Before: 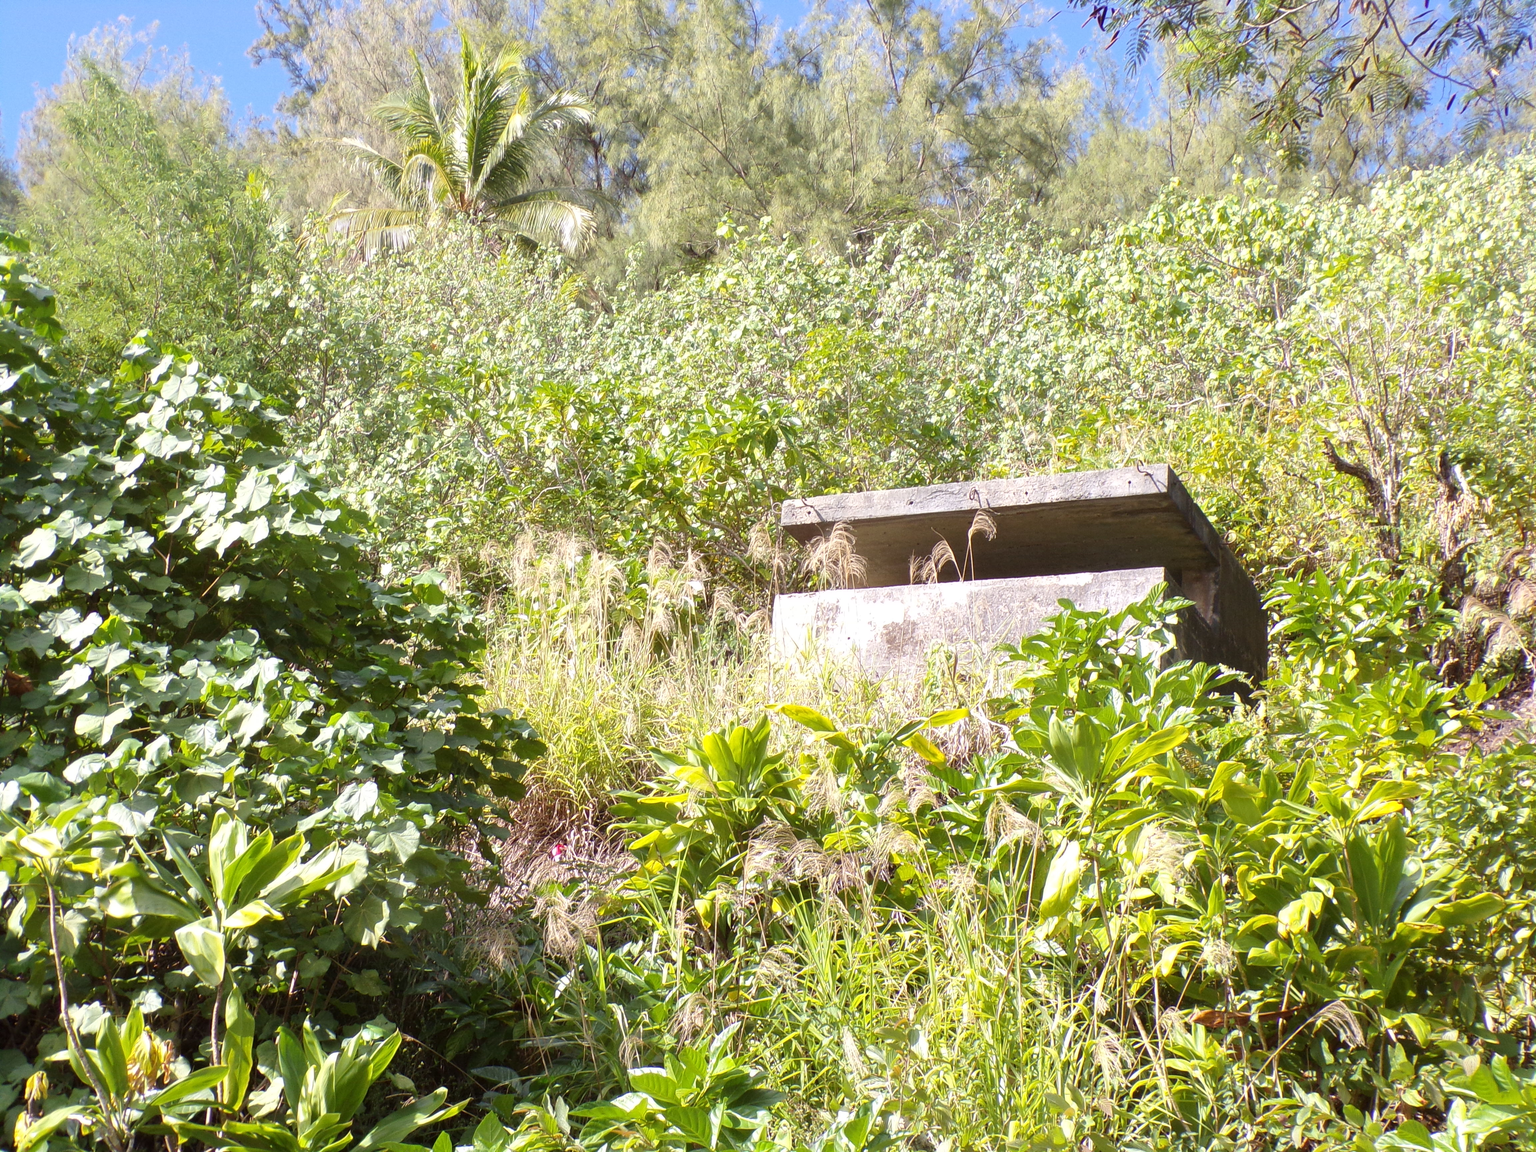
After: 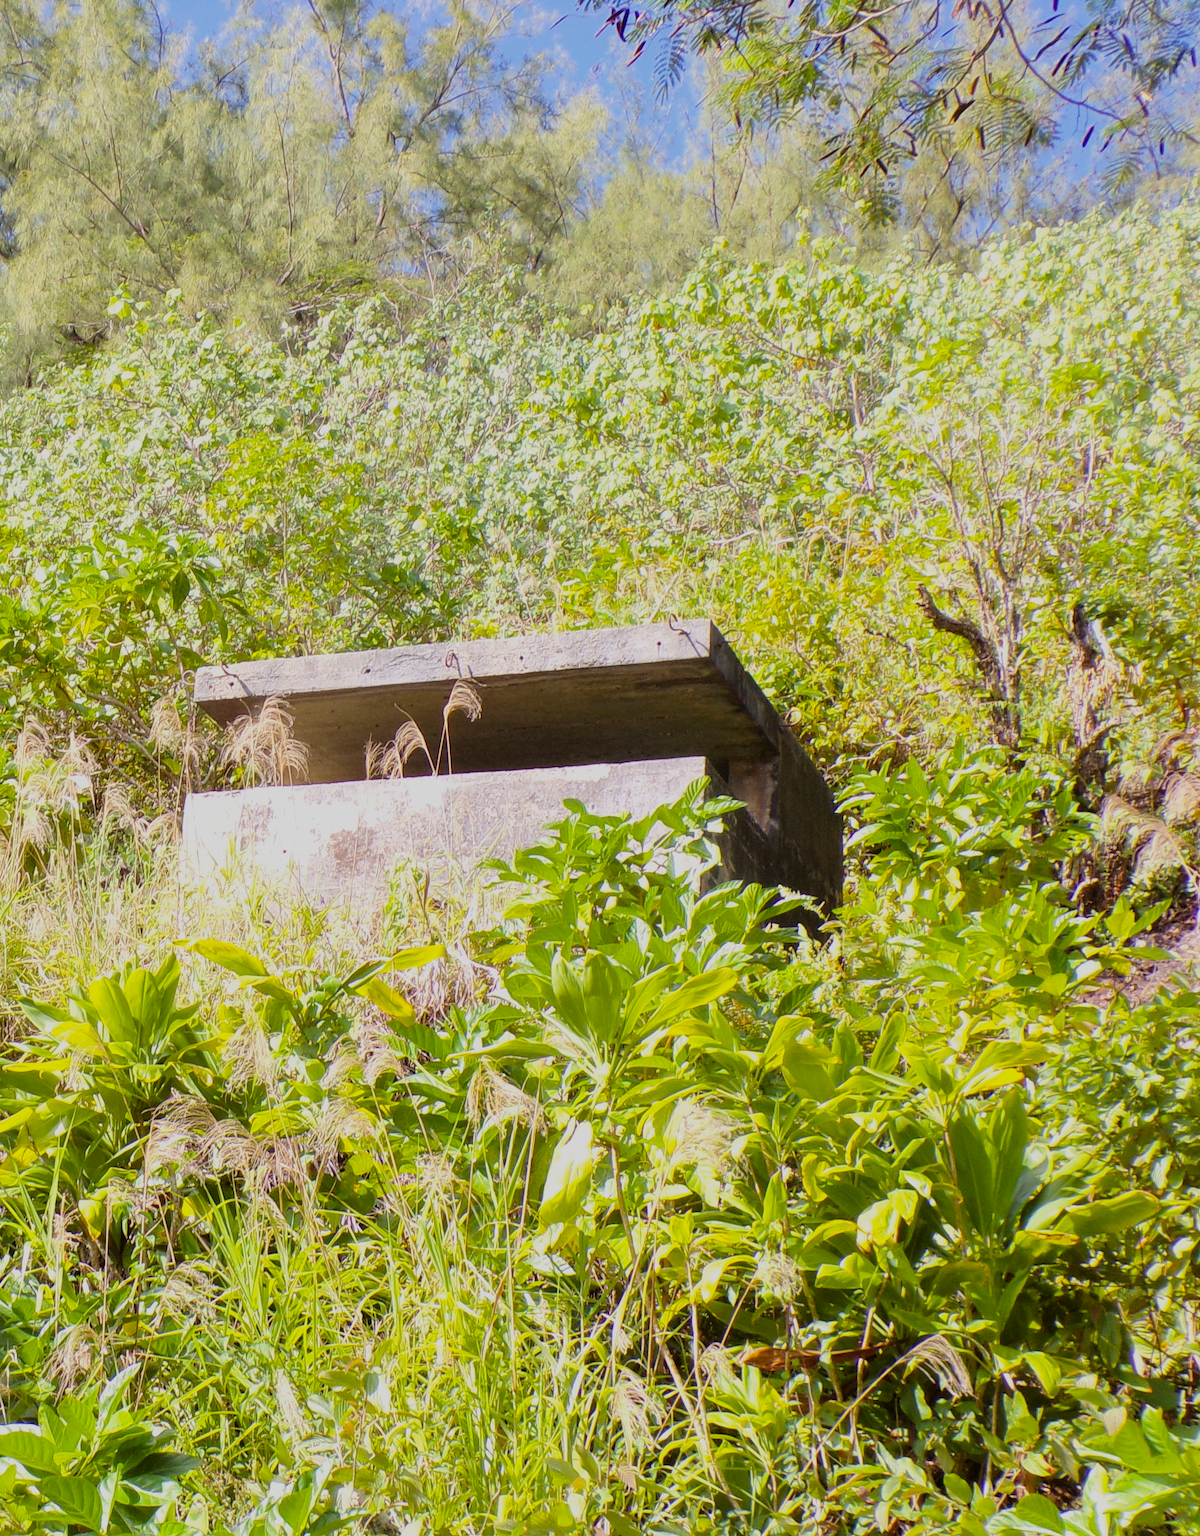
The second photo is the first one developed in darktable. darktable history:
crop: left 41.402%
color balance rgb: perceptual saturation grading › global saturation 20%, global vibrance 20%
filmic rgb: black relative exposure -7.65 EV, white relative exposure 4.56 EV, hardness 3.61
